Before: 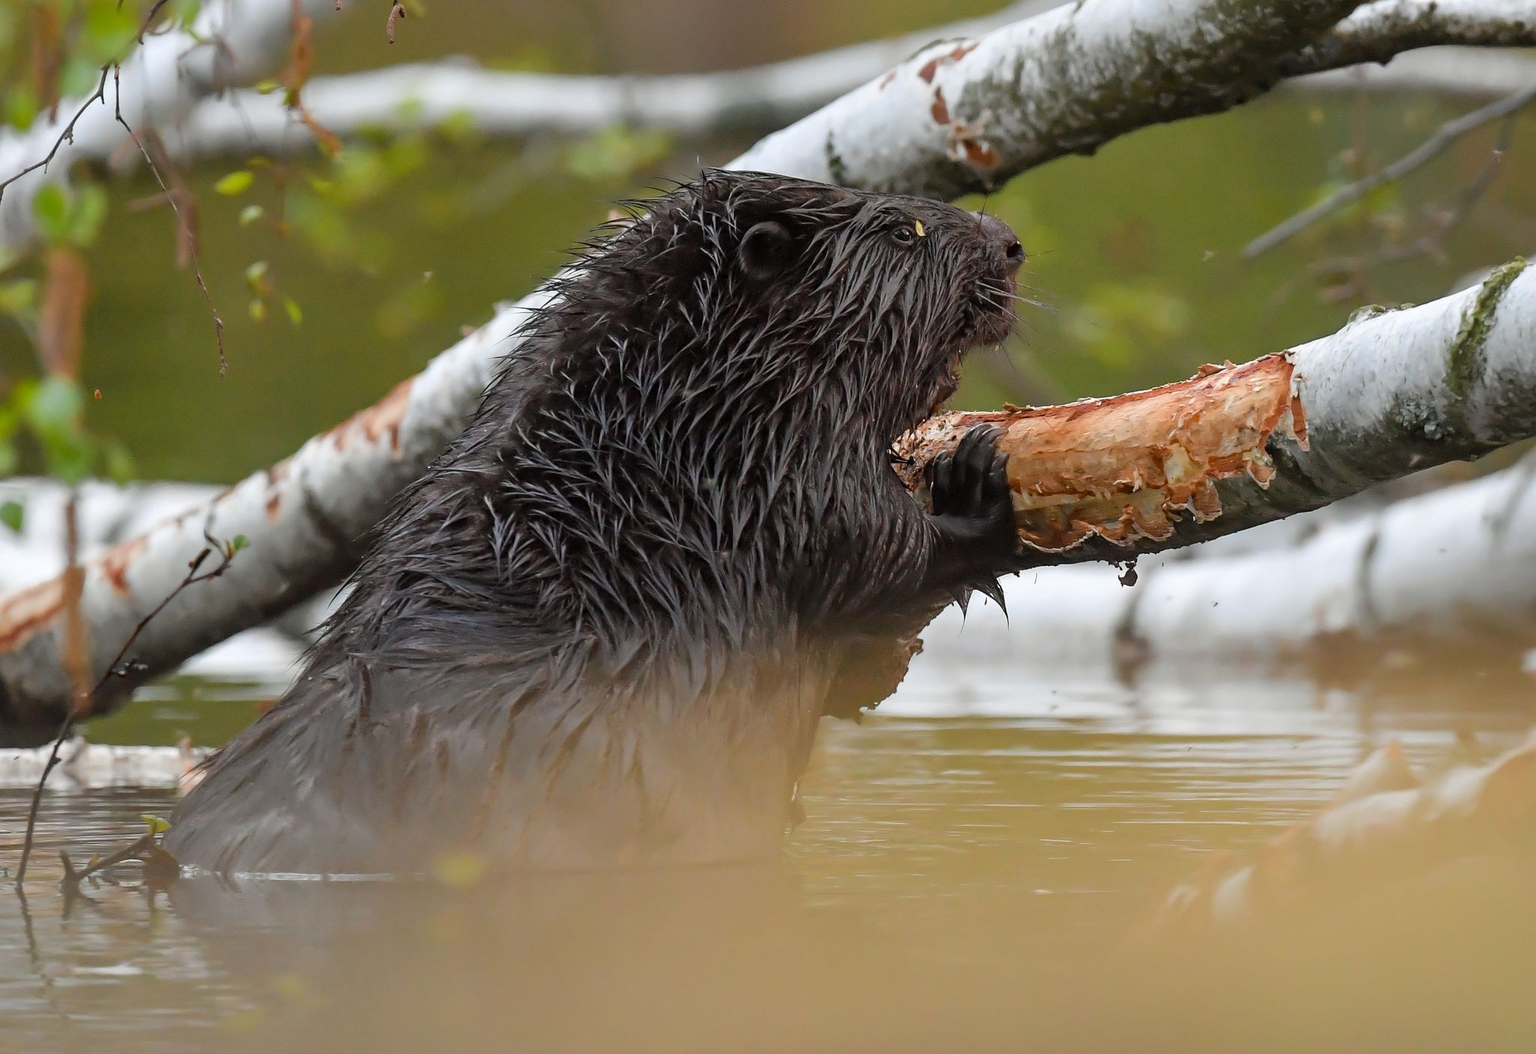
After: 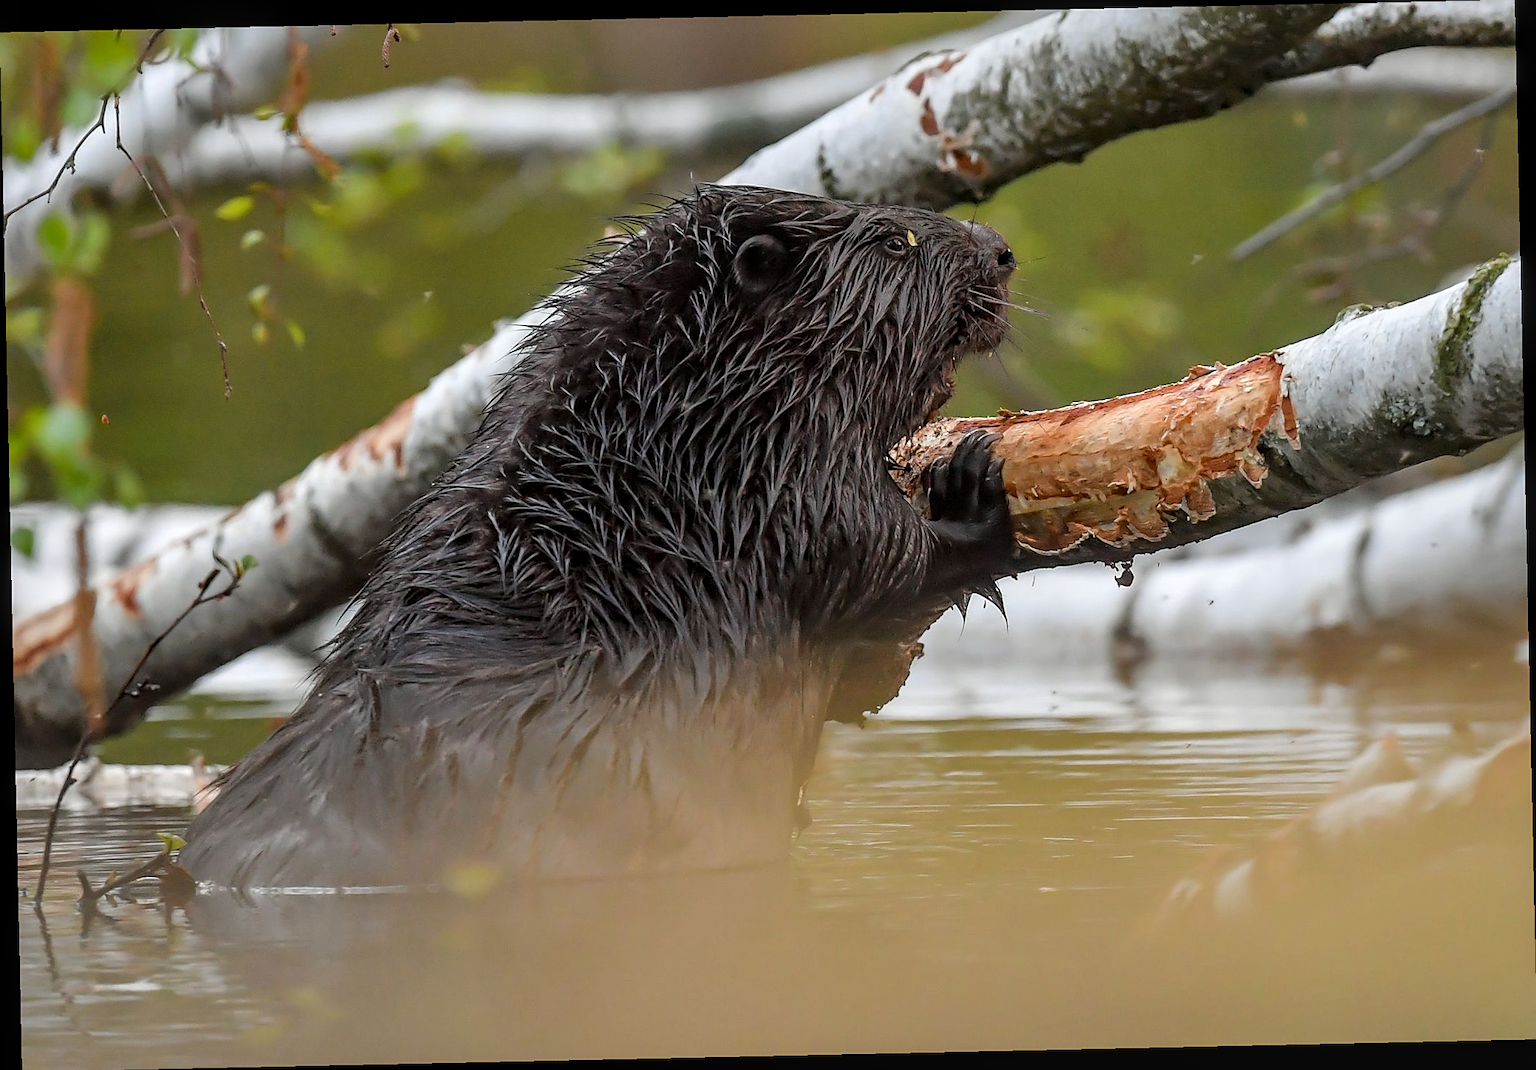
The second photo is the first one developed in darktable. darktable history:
local contrast: on, module defaults
rotate and perspective: rotation -1.24°, automatic cropping off
sharpen: radius 1.864, amount 0.398, threshold 1.271
